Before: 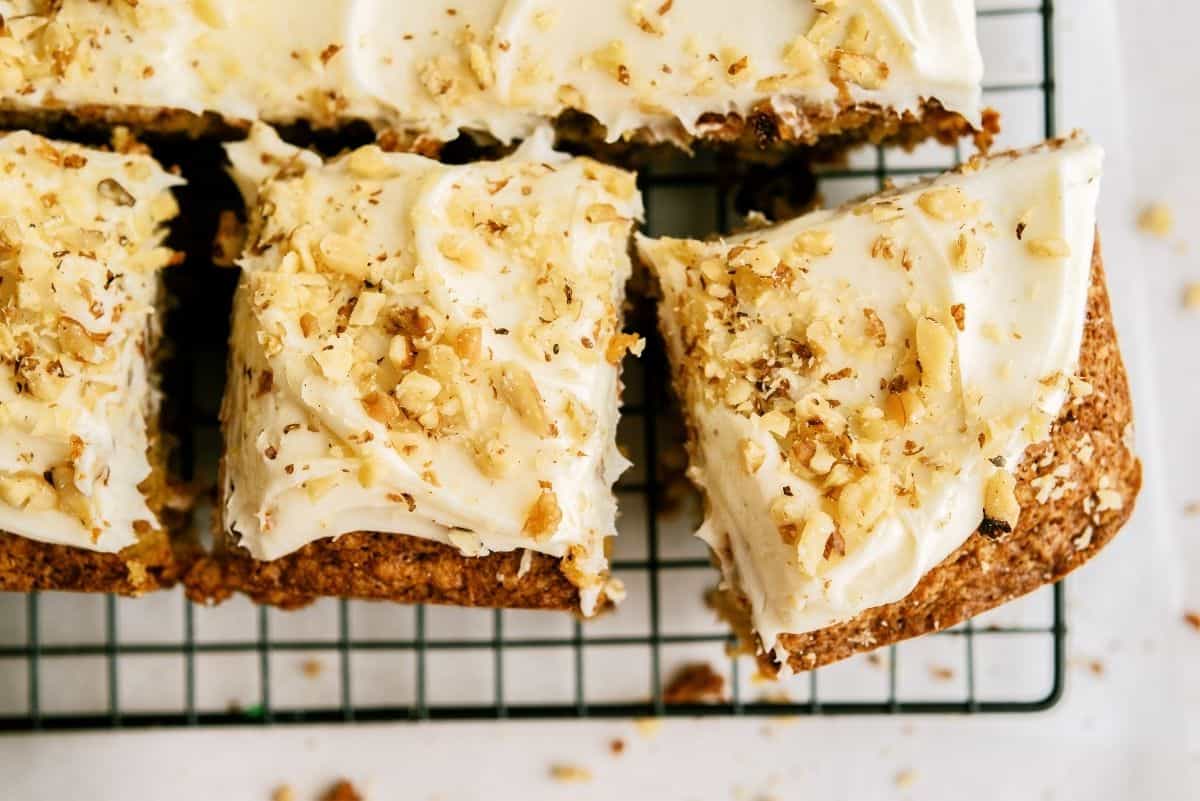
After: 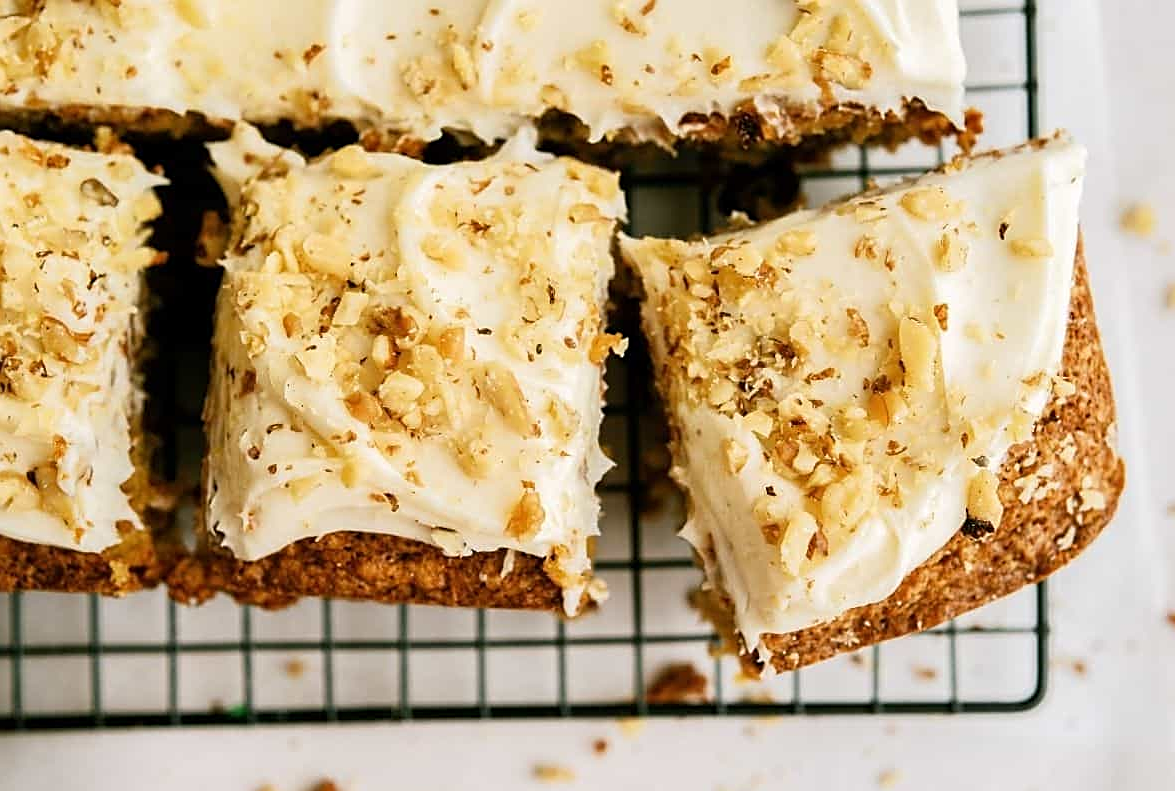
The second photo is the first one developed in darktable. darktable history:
crop and rotate: left 1.482%, right 0.533%, bottom 1.242%
sharpen: on, module defaults
